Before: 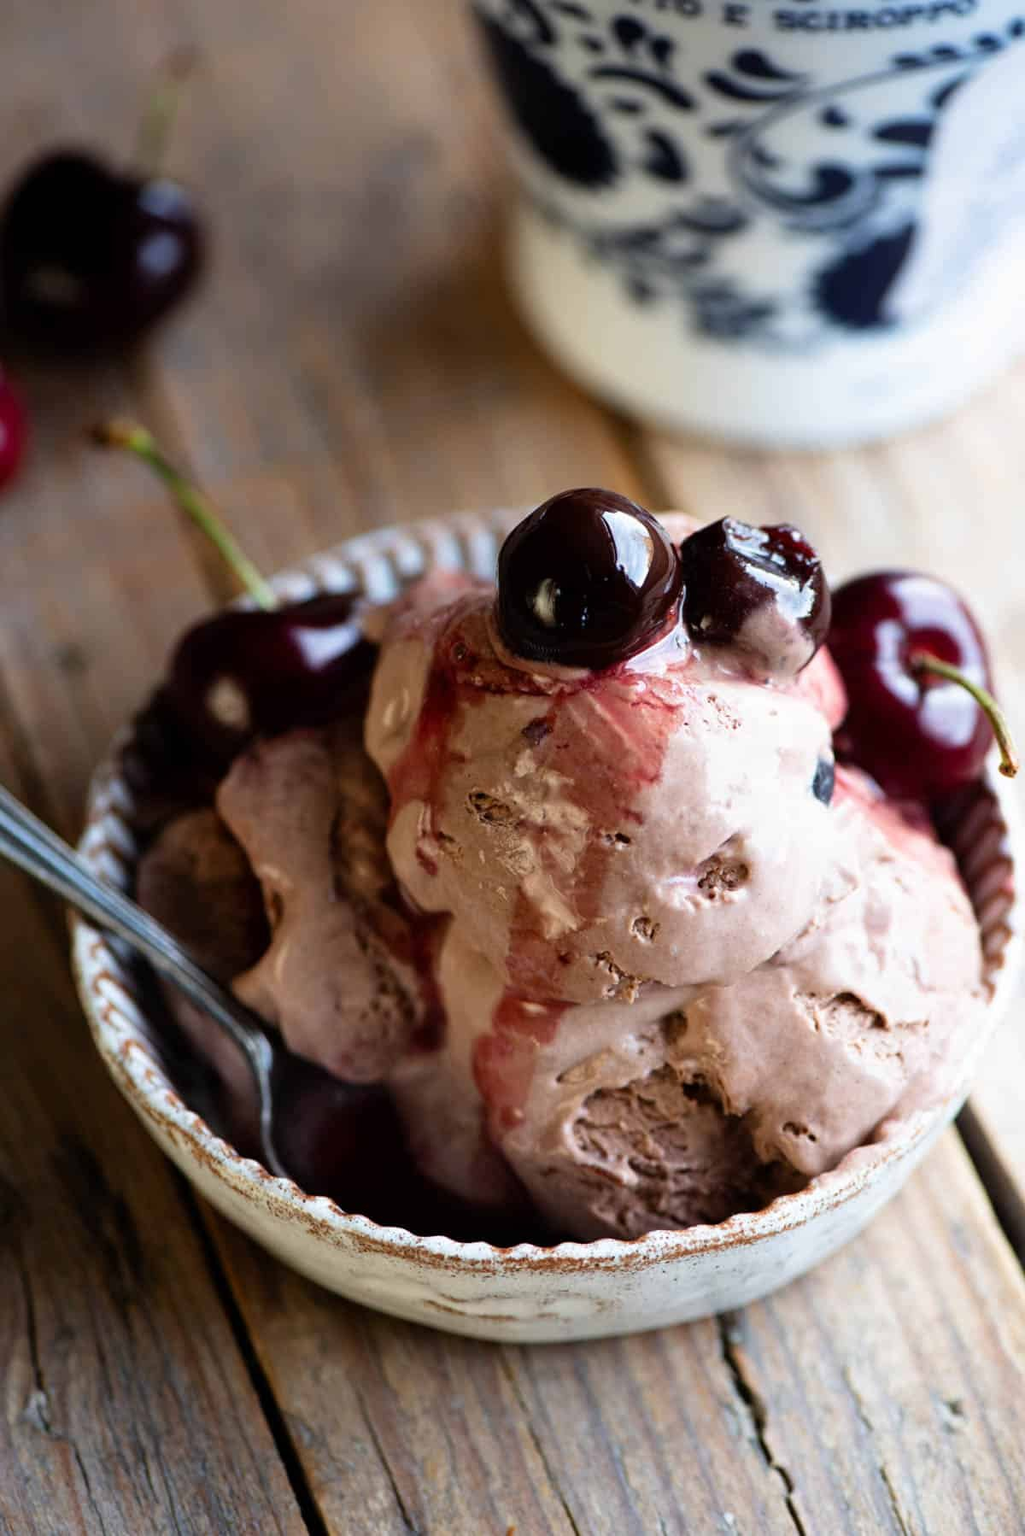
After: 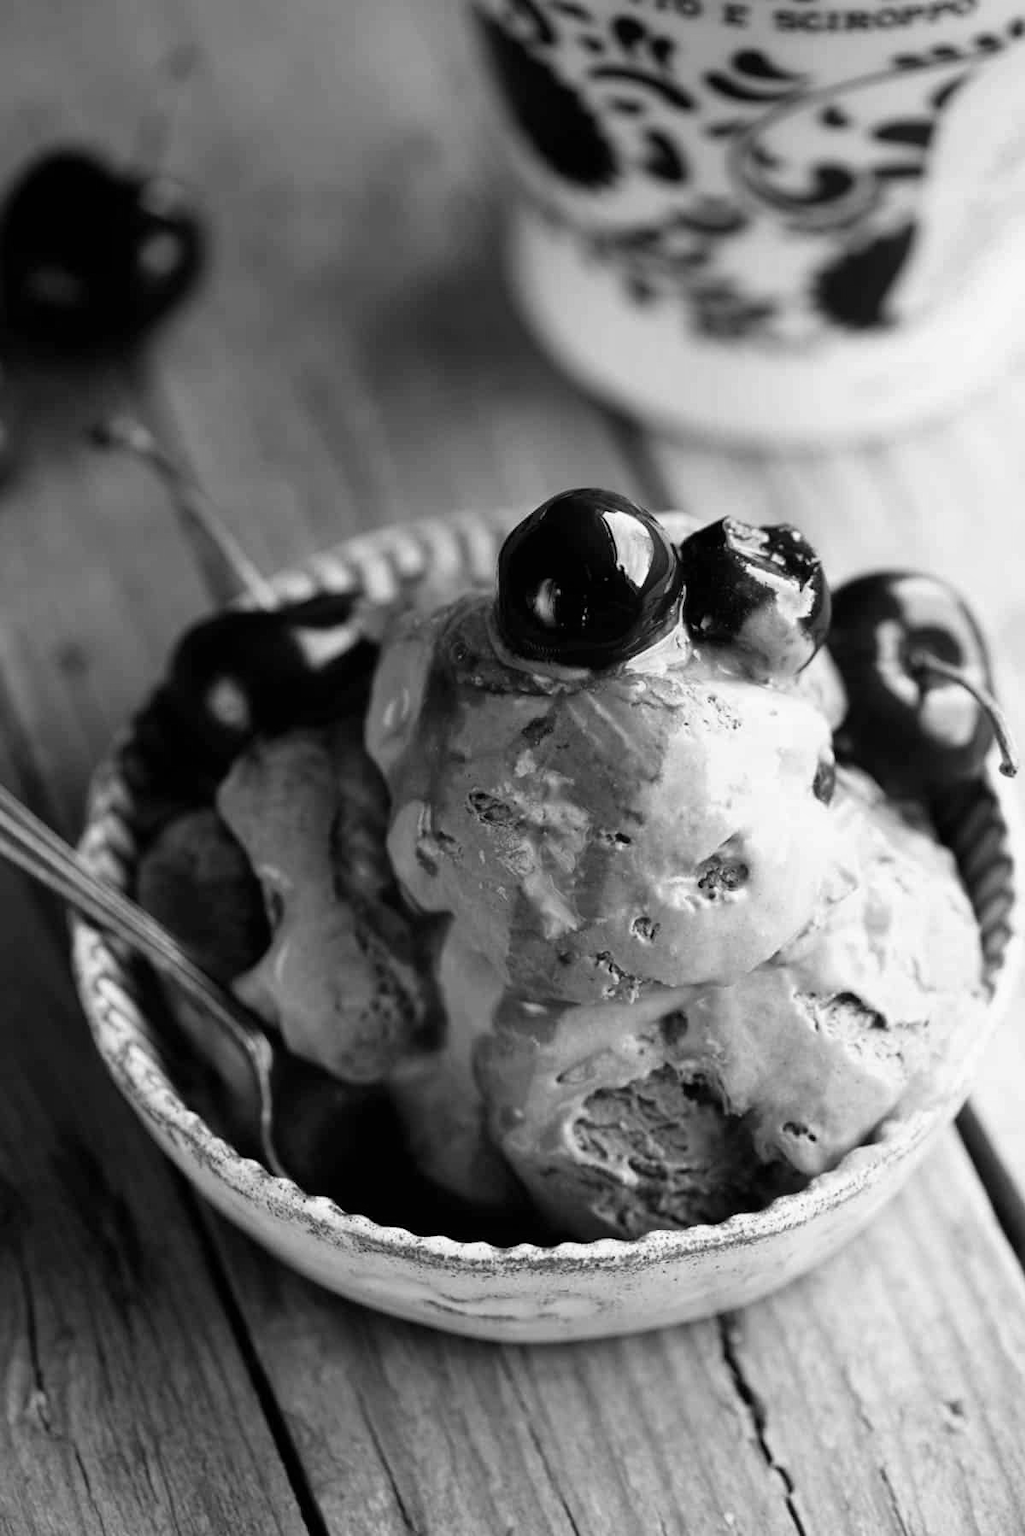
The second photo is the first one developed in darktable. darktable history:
velvia: strength 45%
monochrome: a -6.99, b 35.61, size 1.4
